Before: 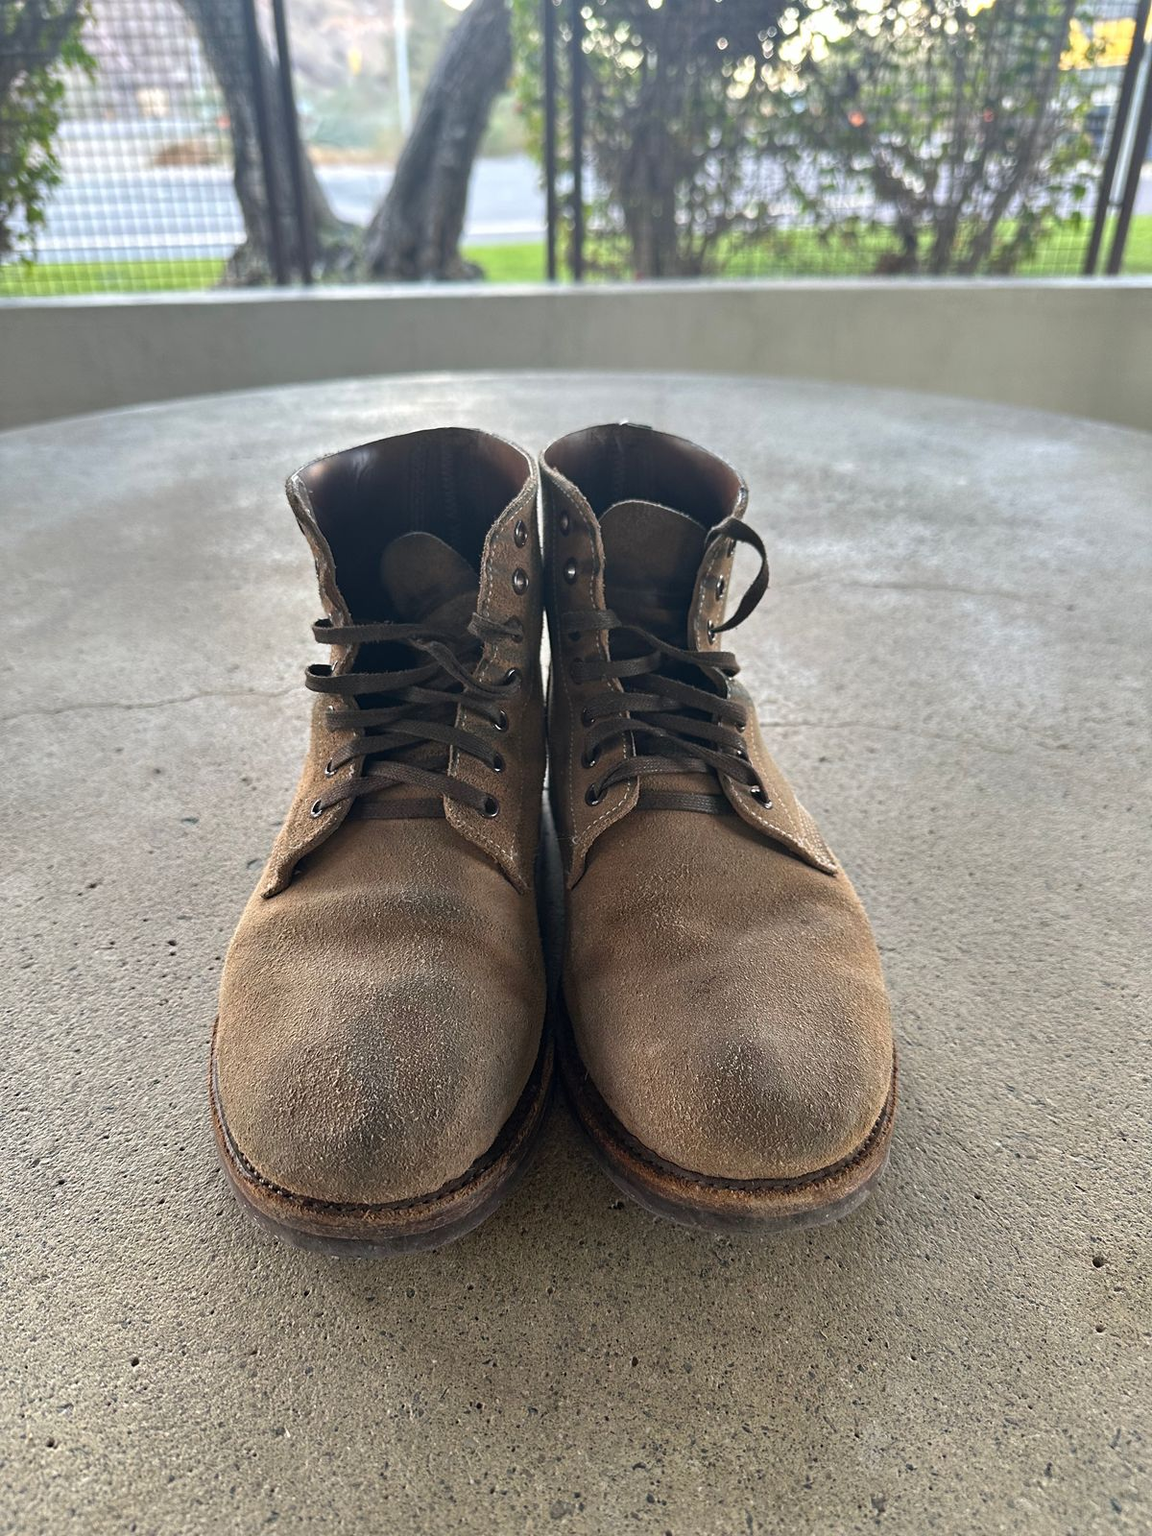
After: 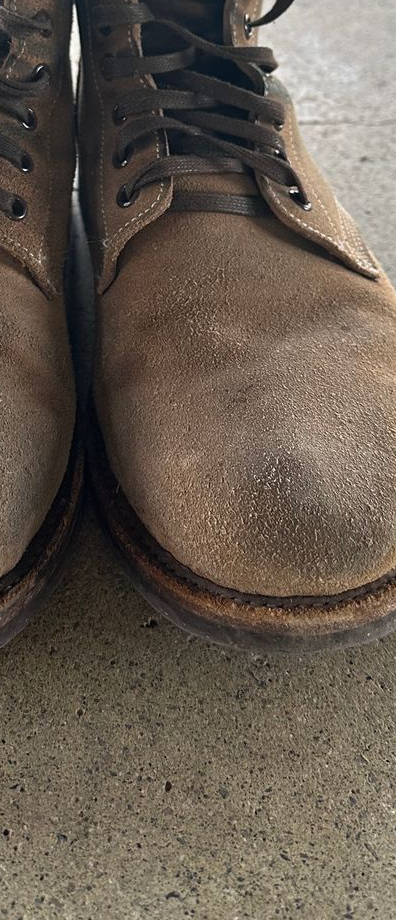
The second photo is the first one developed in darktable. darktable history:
crop: left 41.1%, top 39.555%, right 25.886%, bottom 2.943%
